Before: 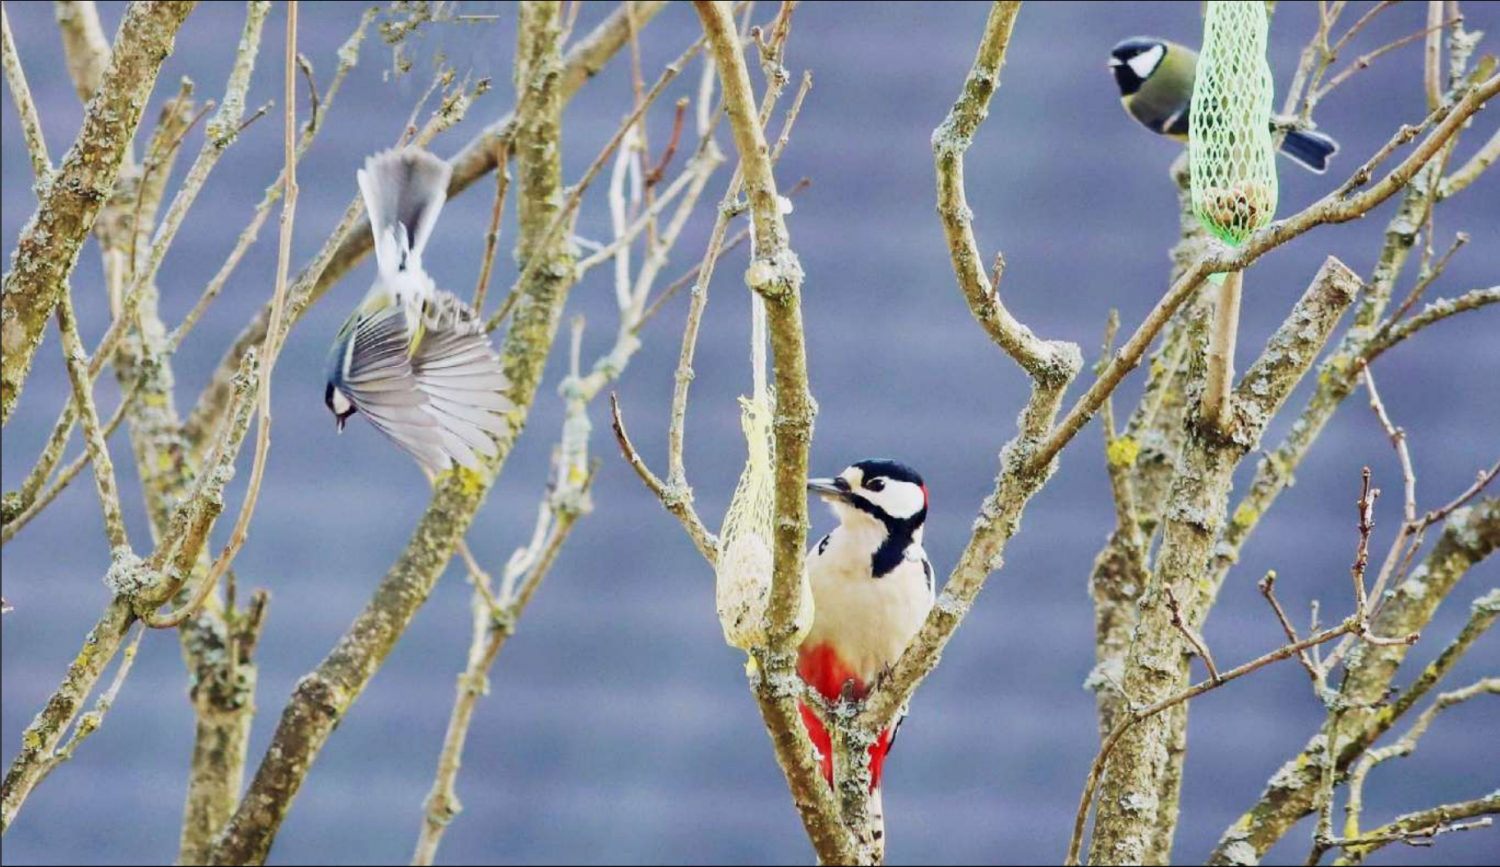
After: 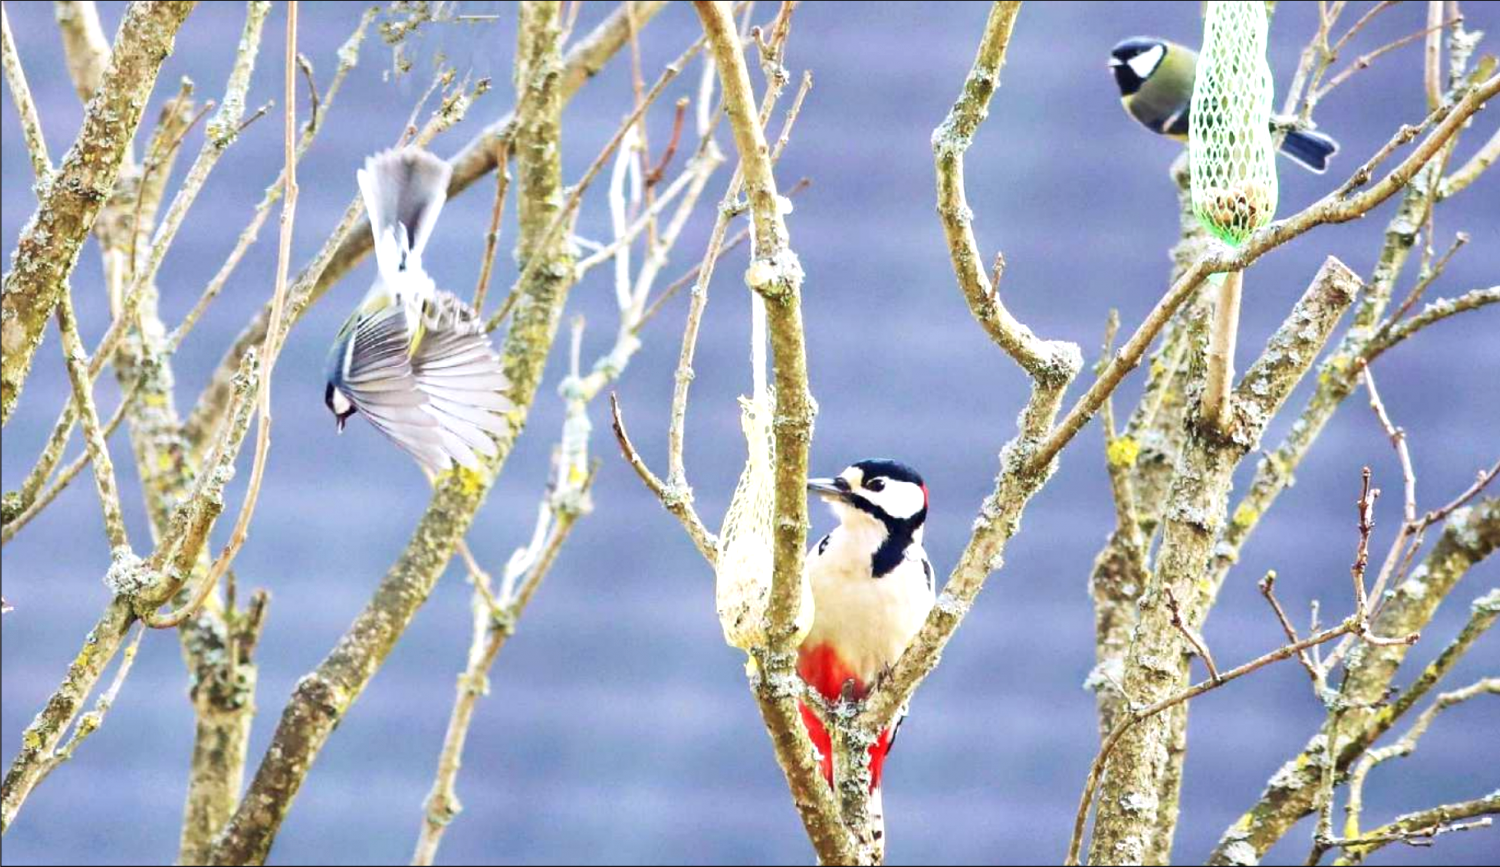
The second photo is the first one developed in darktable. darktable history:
white balance: red 1.004, blue 1.024
exposure: black level correction 0, exposure 0.6 EV, compensate highlight preservation false
